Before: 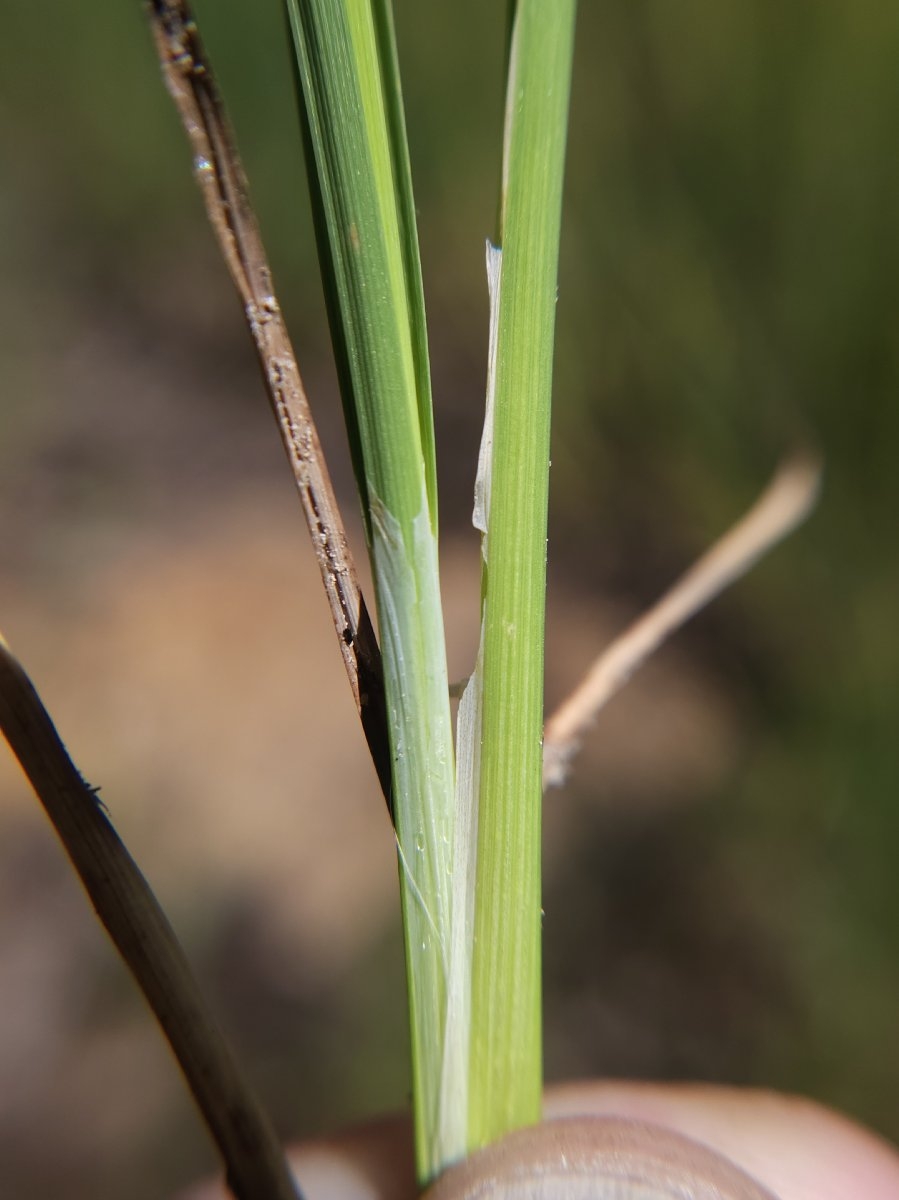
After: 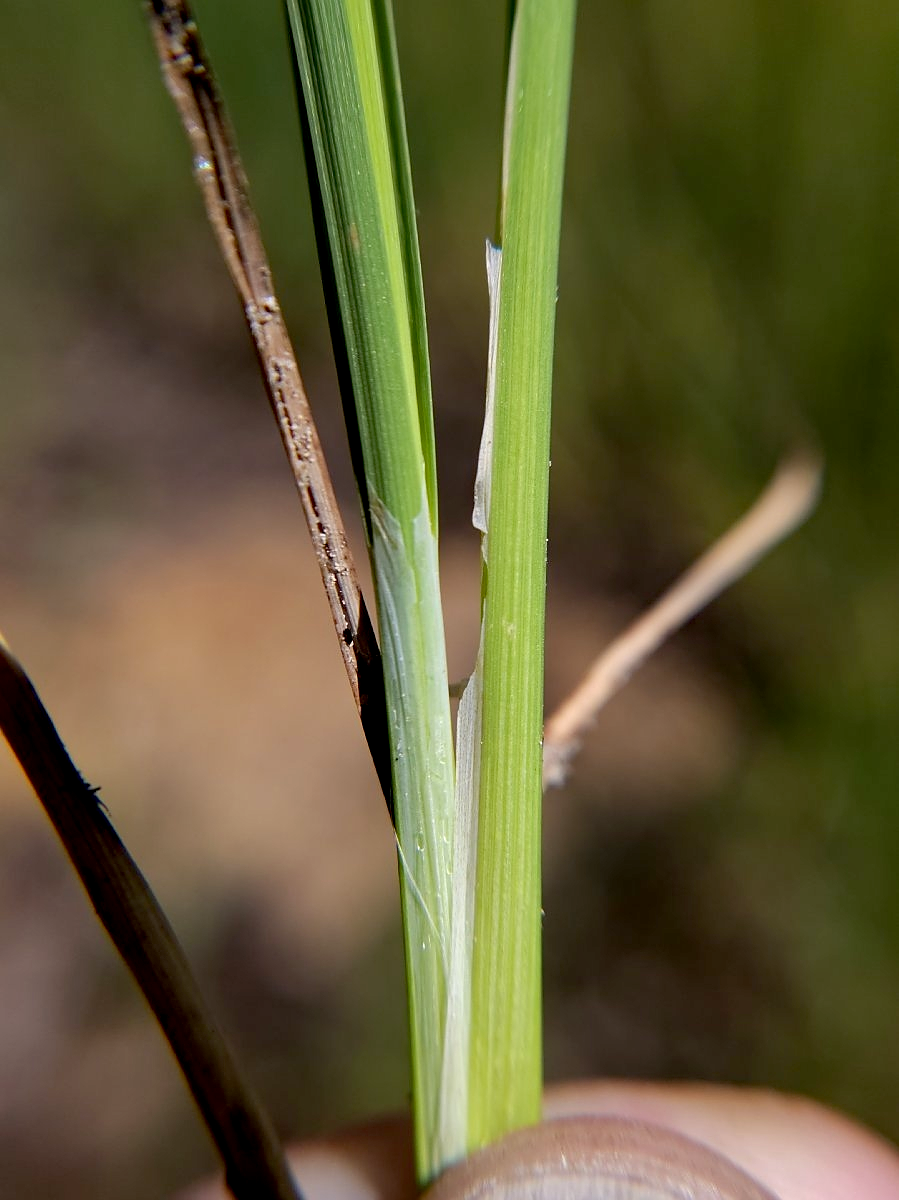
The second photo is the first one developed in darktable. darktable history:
shadows and highlights: shadows 32.76, highlights -46.78, compress 49.89%, soften with gaussian
exposure: black level correction 0.01, exposure 0.009 EV, compensate exposure bias true, compensate highlight preservation false
haze removal: compatibility mode true, adaptive false
sharpen: radius 0.975, amount 0.607
